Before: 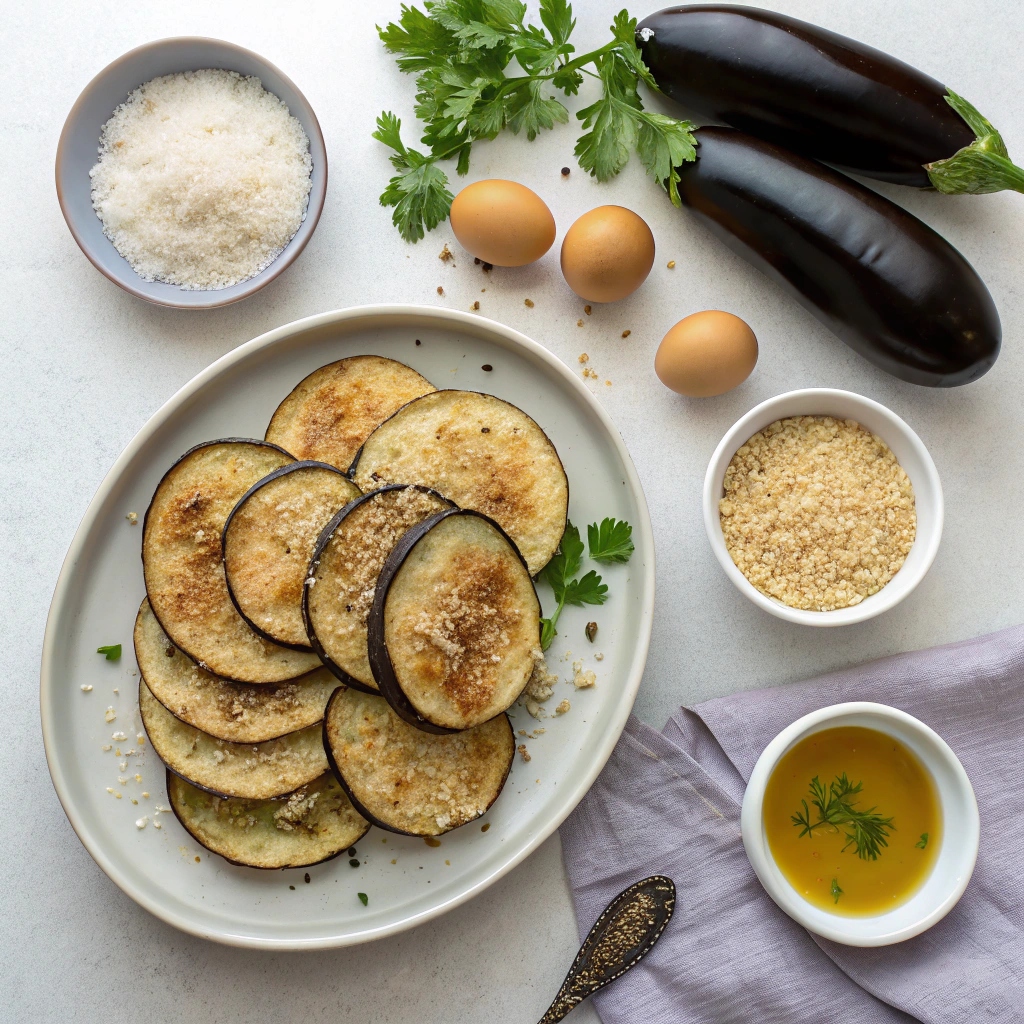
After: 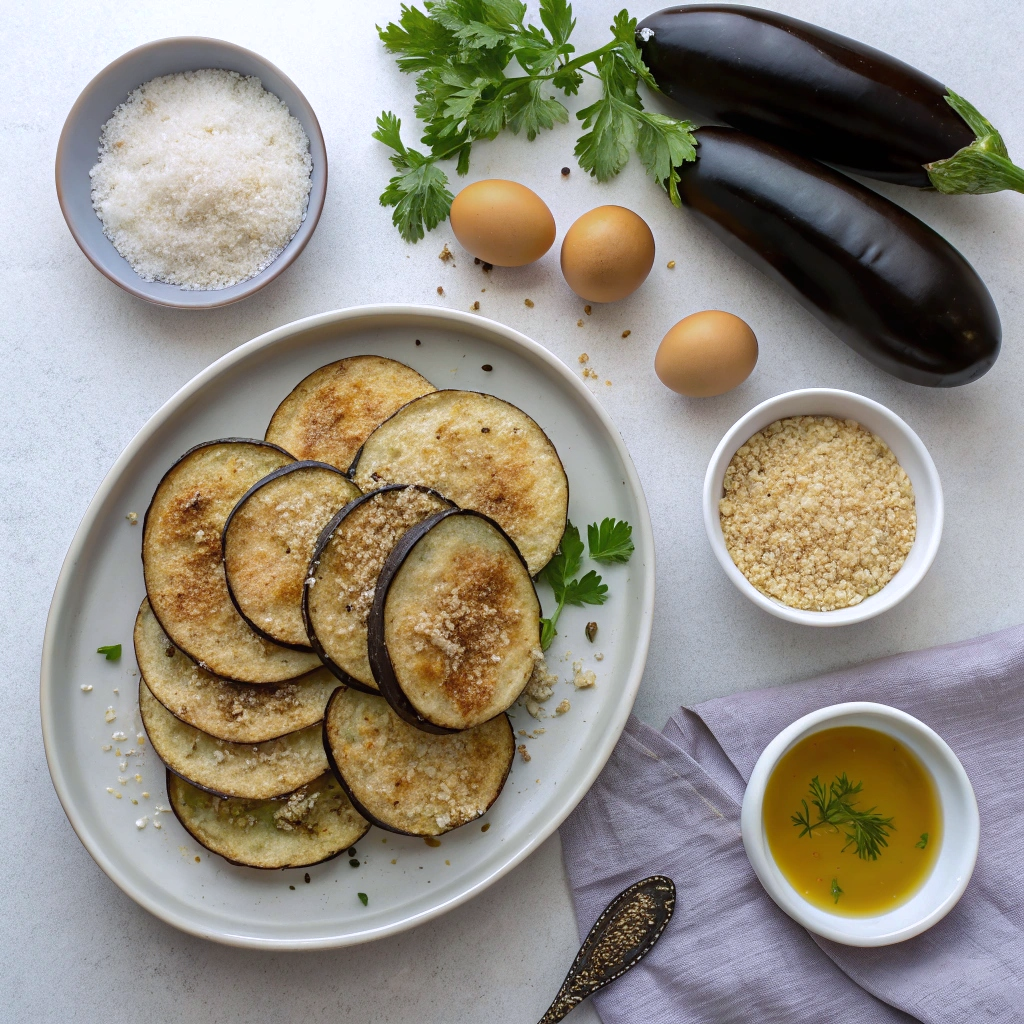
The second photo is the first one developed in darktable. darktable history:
white balance: red 0.984, blue 1.059
base curve: curves: ch0 [(0, 0) (0.74, 0.67) (1, 1)]
